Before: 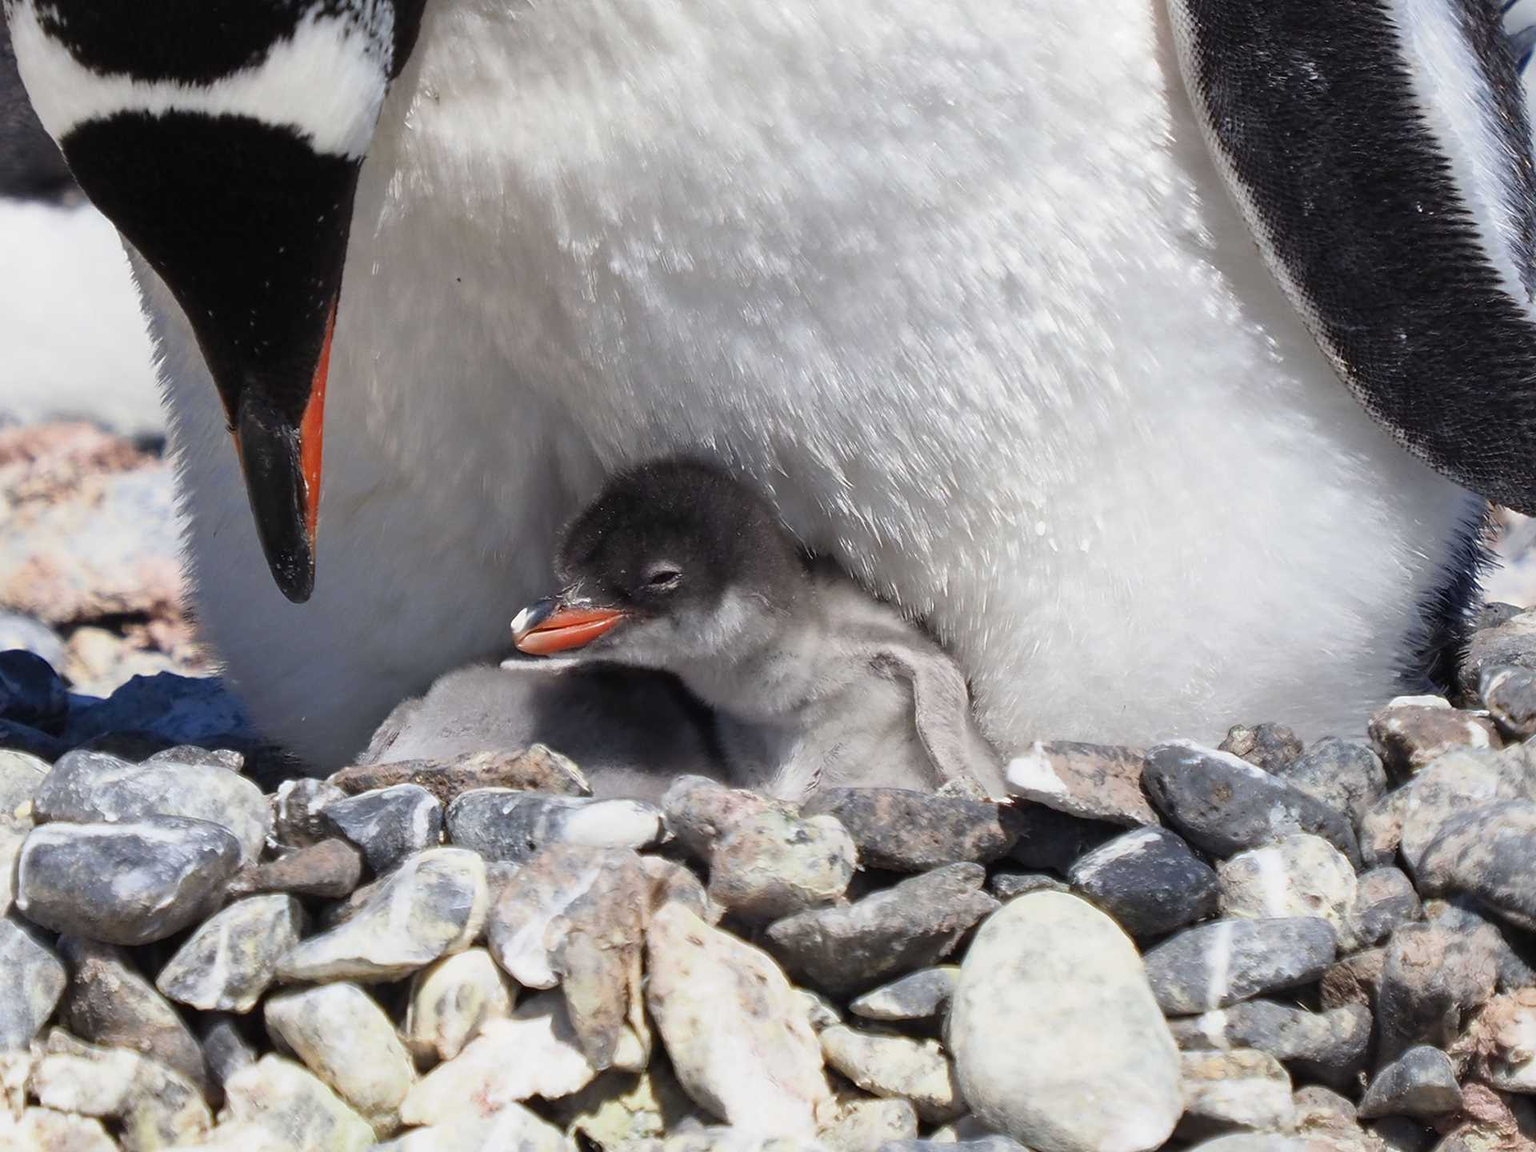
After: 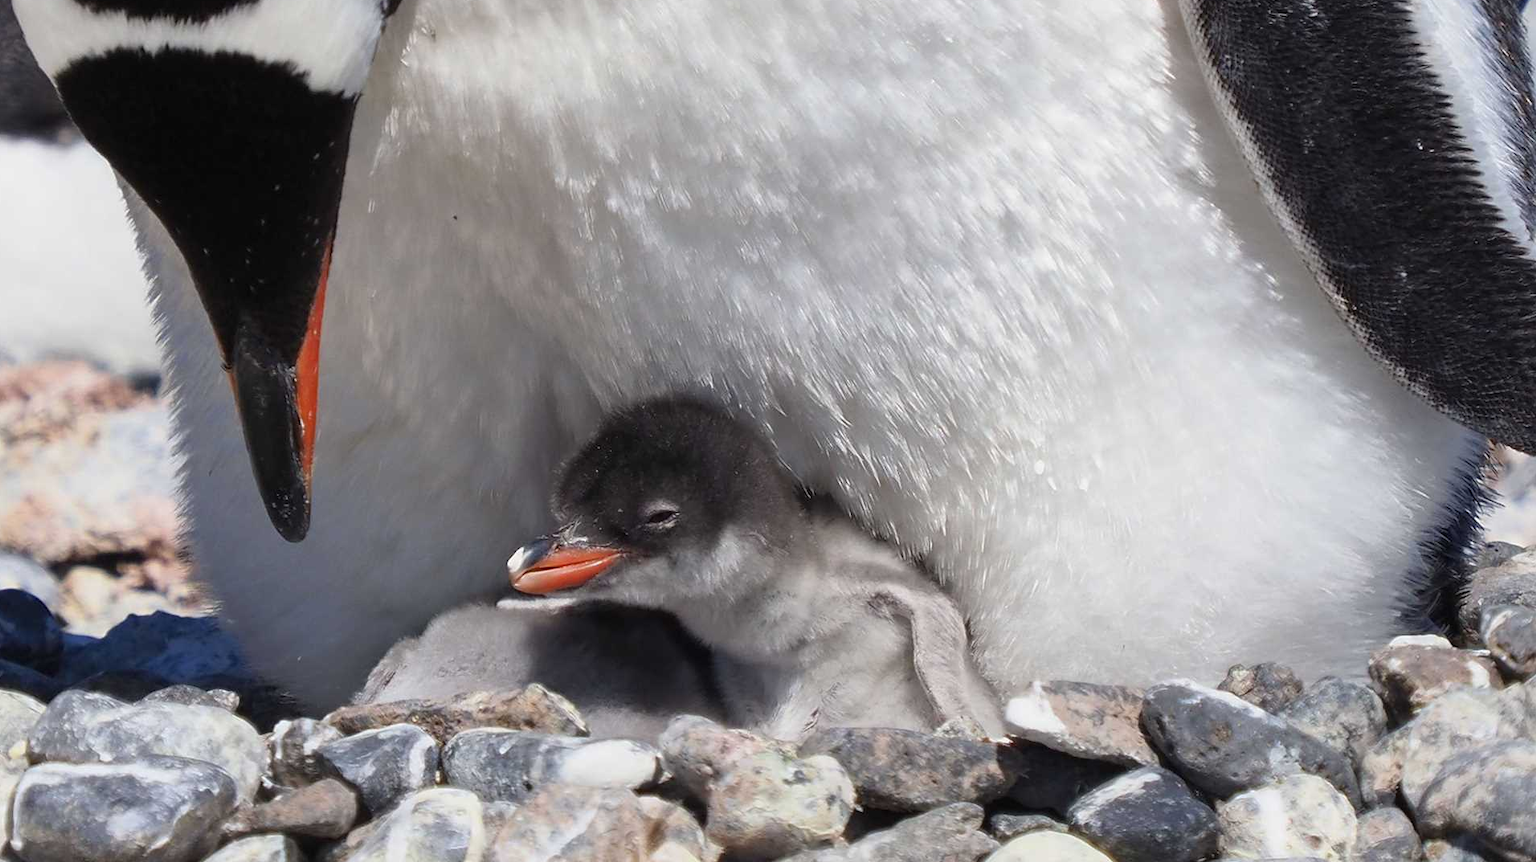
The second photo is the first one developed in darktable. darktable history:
crop: left 0.387%, top 5.531%, bottom 19.868%
